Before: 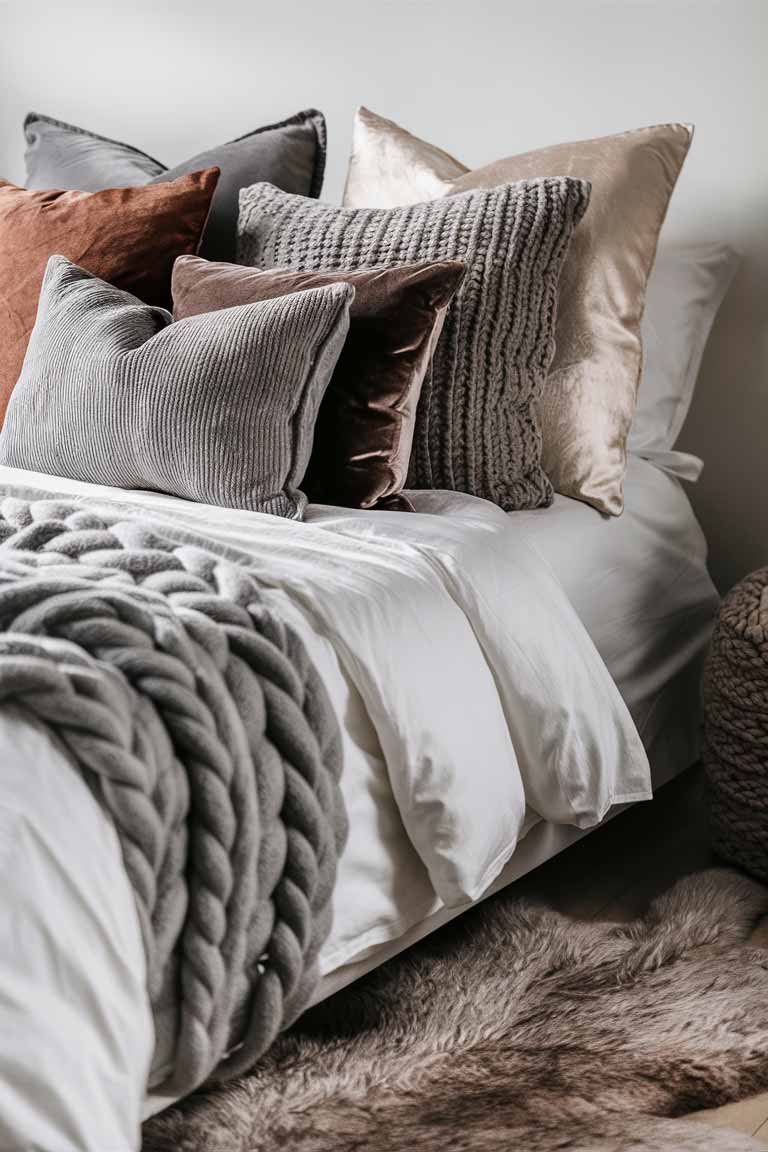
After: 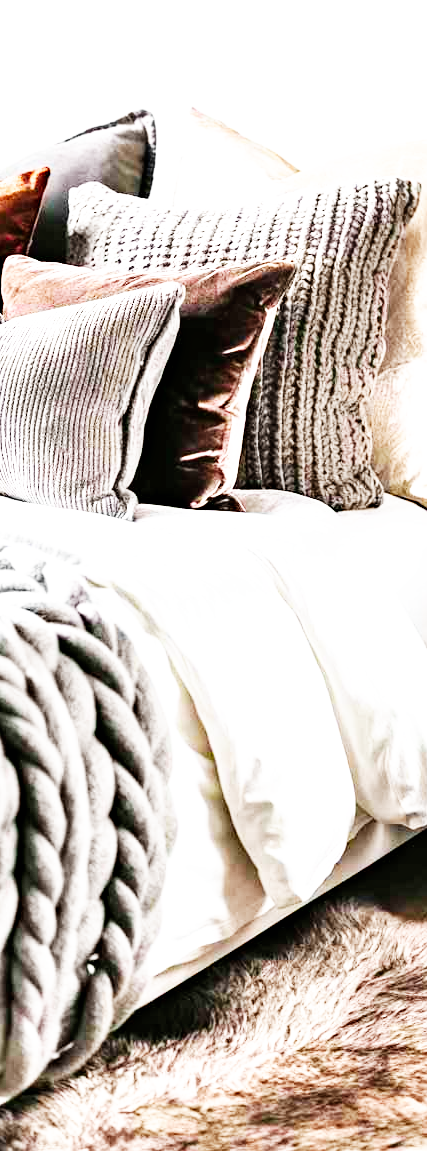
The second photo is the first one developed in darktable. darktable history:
haze removal: adaptive false
crop: left 22.147%, right 22.141%, bottom 0.004%
exposure: exposure 1.244 EV, compensate exposure bias true, compensate highlight preservation false
base curve: curves: ch0 [(0, 0) (0.007, 0.004) (0.027, 0.03) (0.046, 0.07) (0.207, 0.54) (0.442, 0.872) (0.673, 0.972) (1, 1)], preserve colors none
